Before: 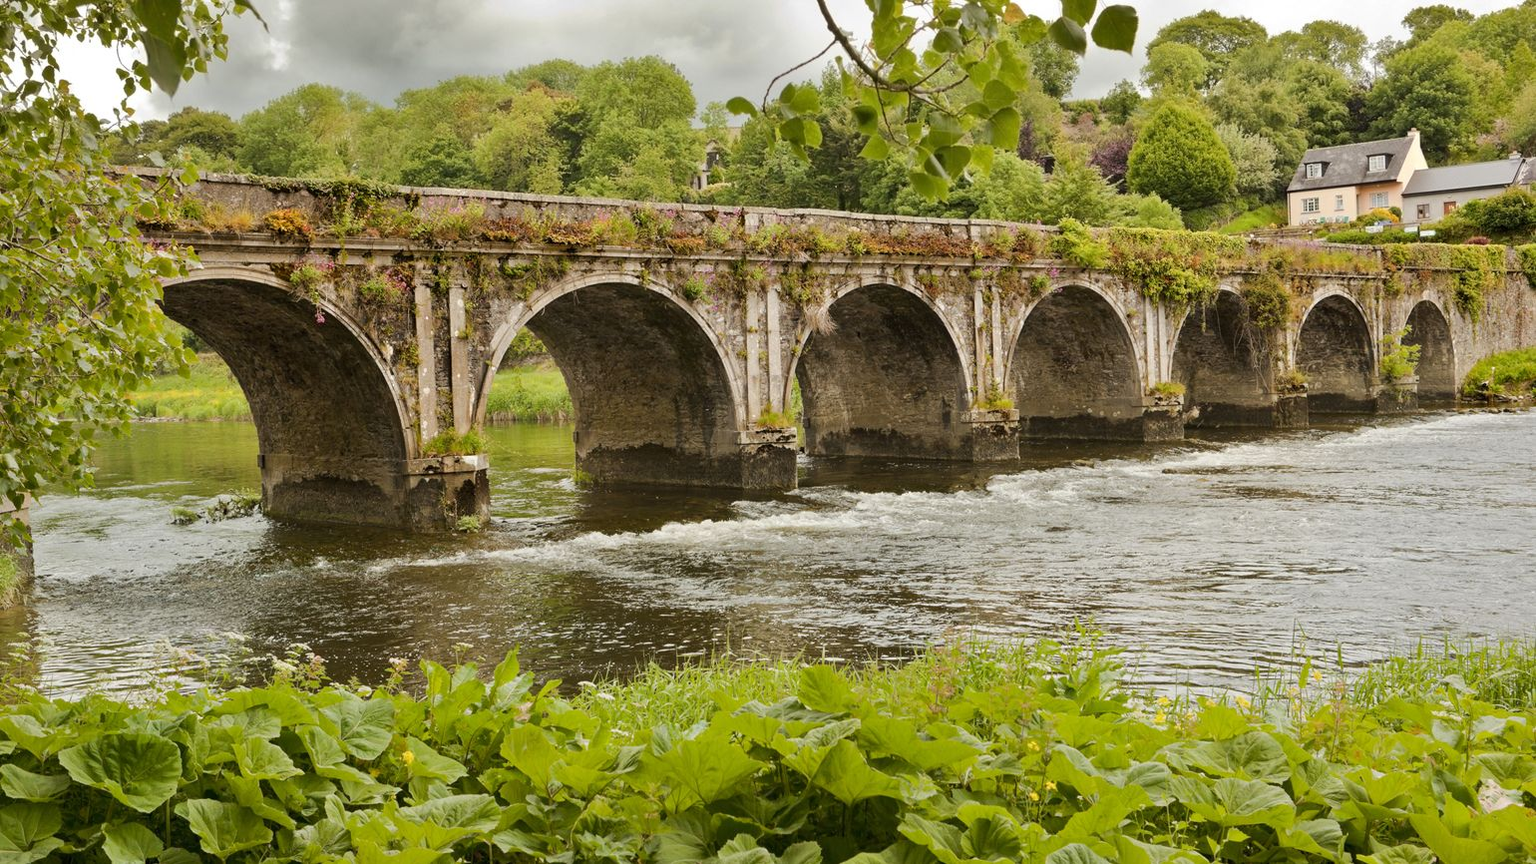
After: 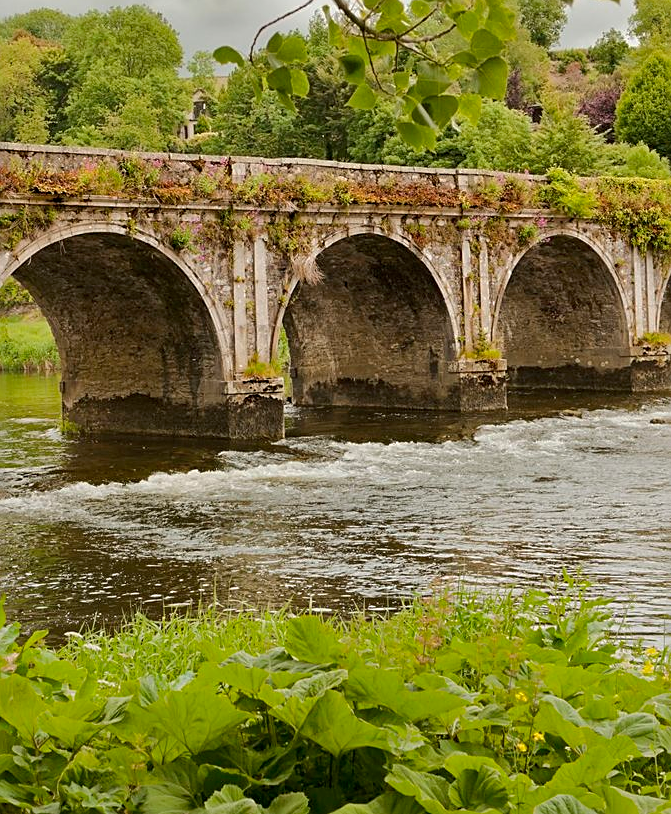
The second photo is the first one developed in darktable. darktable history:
crop: left 33.504%, top 5.939%, right 22.918%
sharpen: on, module defaults
shadows and highlights: shadows -20.37, white point adjustment -2.14, highlights -34.83
